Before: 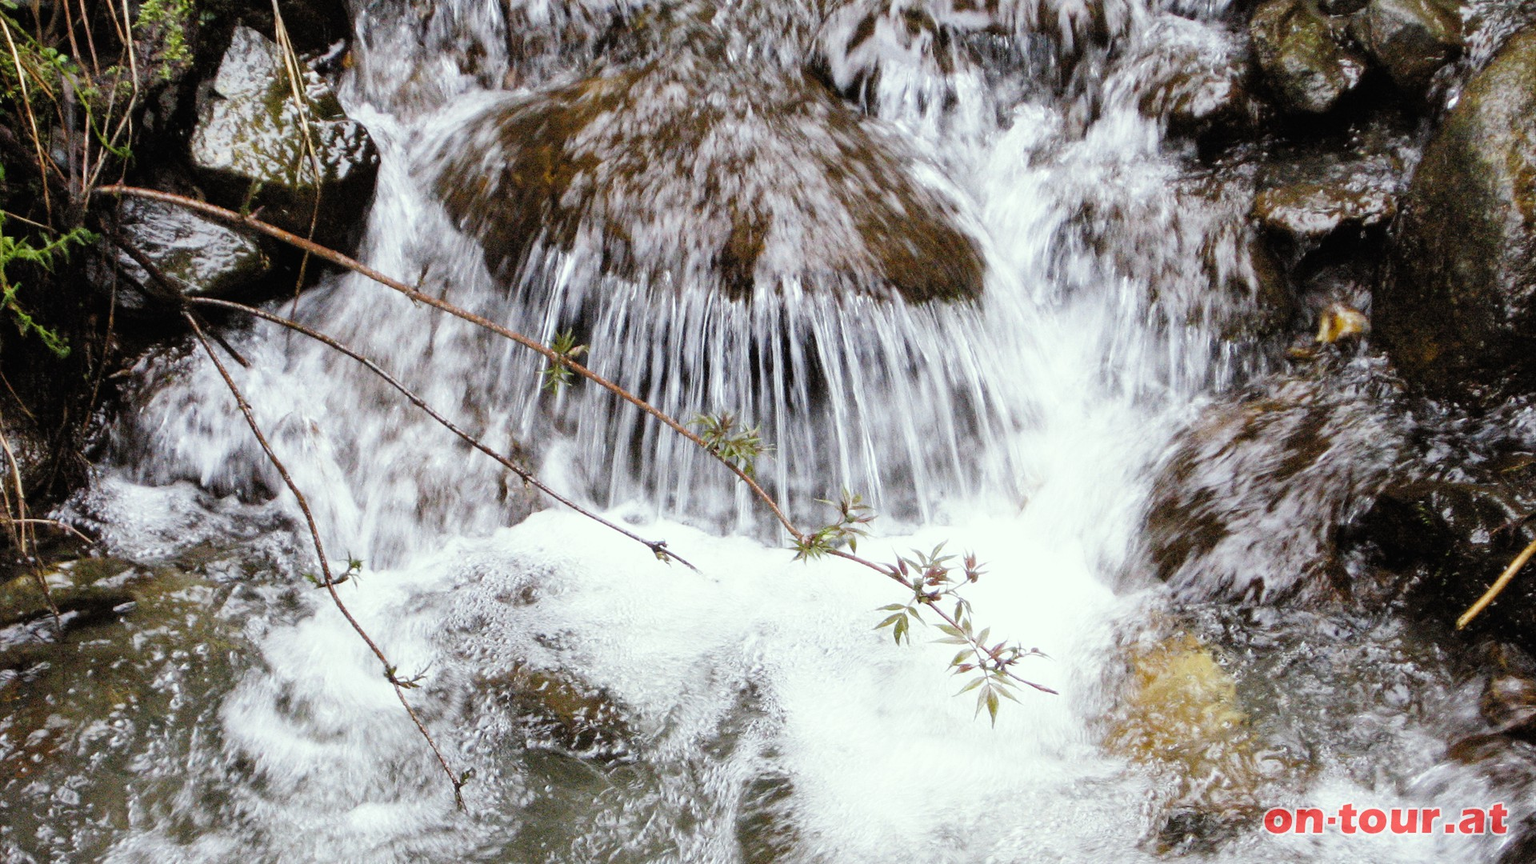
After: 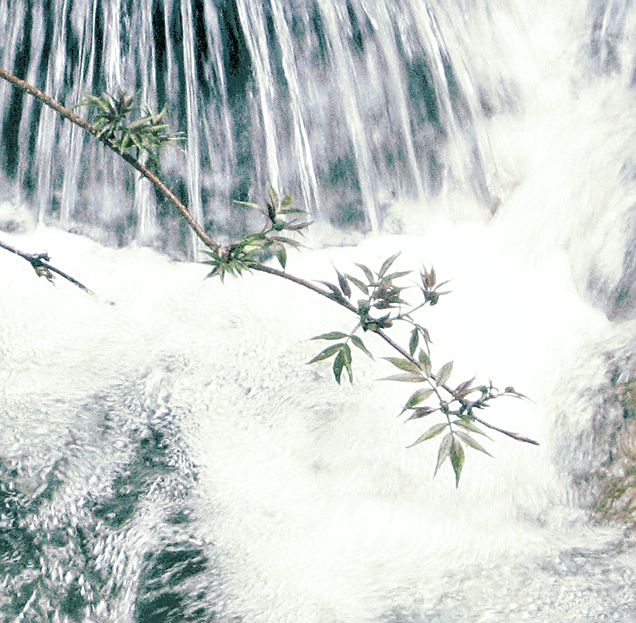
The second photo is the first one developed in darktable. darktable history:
tone equalizer: -8 EV -0.528 EV, -7 EV -0.319 EV, -6 EV -0.083 EV, -5 EV 0.413 EV, -4 EV 0.985 EV, -3 EV 0.791 EV, -2 EV -0.01 EV, -1 EV 0.14 EV, +0 EV -0.012 EV, smoothing 1
exposure: compensate highlight preservation false
local contrast: on, module defaults
split-toning: shadows › hue 186.43°, highlights › hue 49.29°, compress 30.29%
crop: left 40.878%, top 39.176%, right 25.993%, bottom 3.081%
sharpen: on, module defaults
